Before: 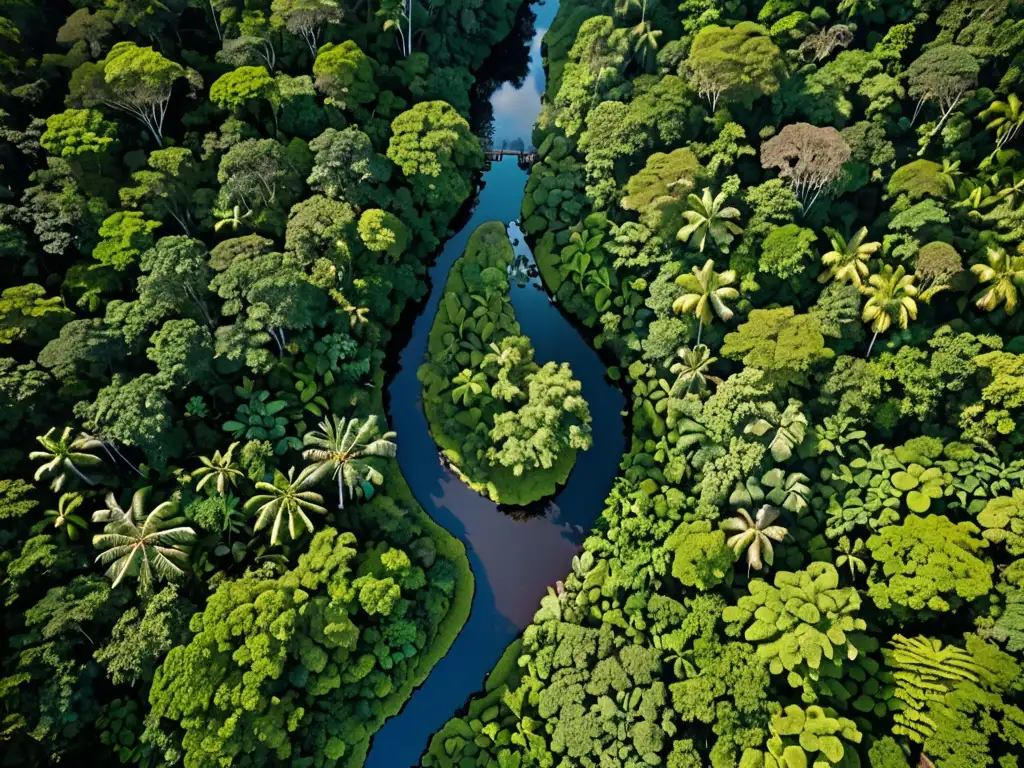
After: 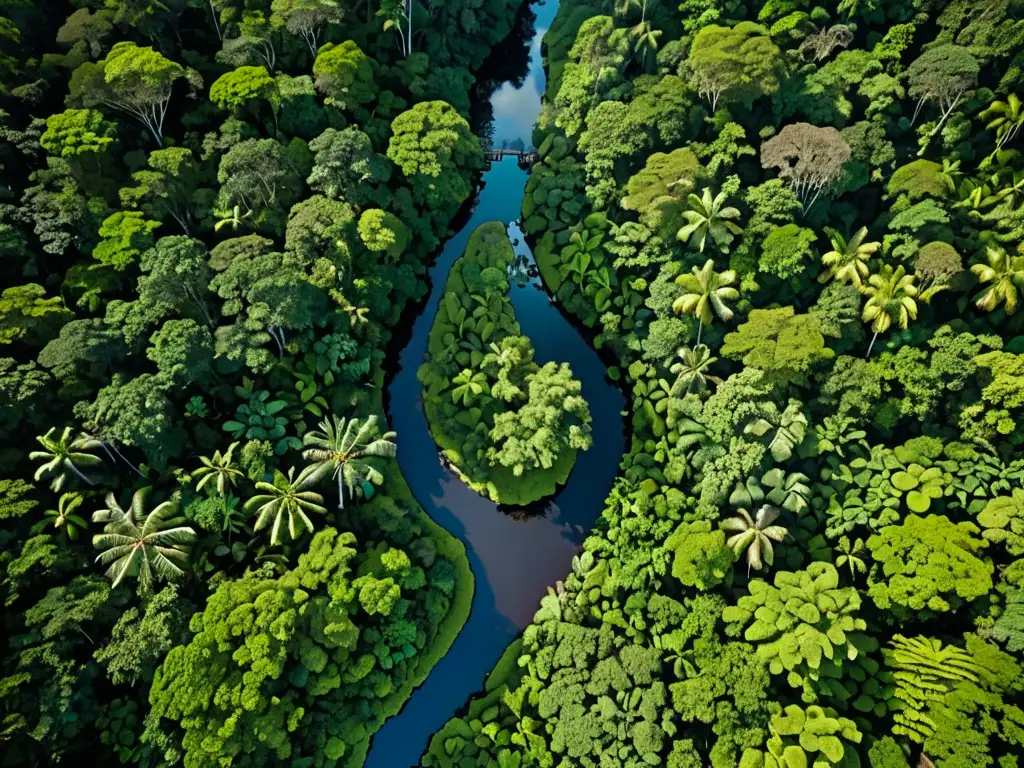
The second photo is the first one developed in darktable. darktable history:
white balance: emerald 1
color correction: highlights a* -8, highlights b* 3.1
